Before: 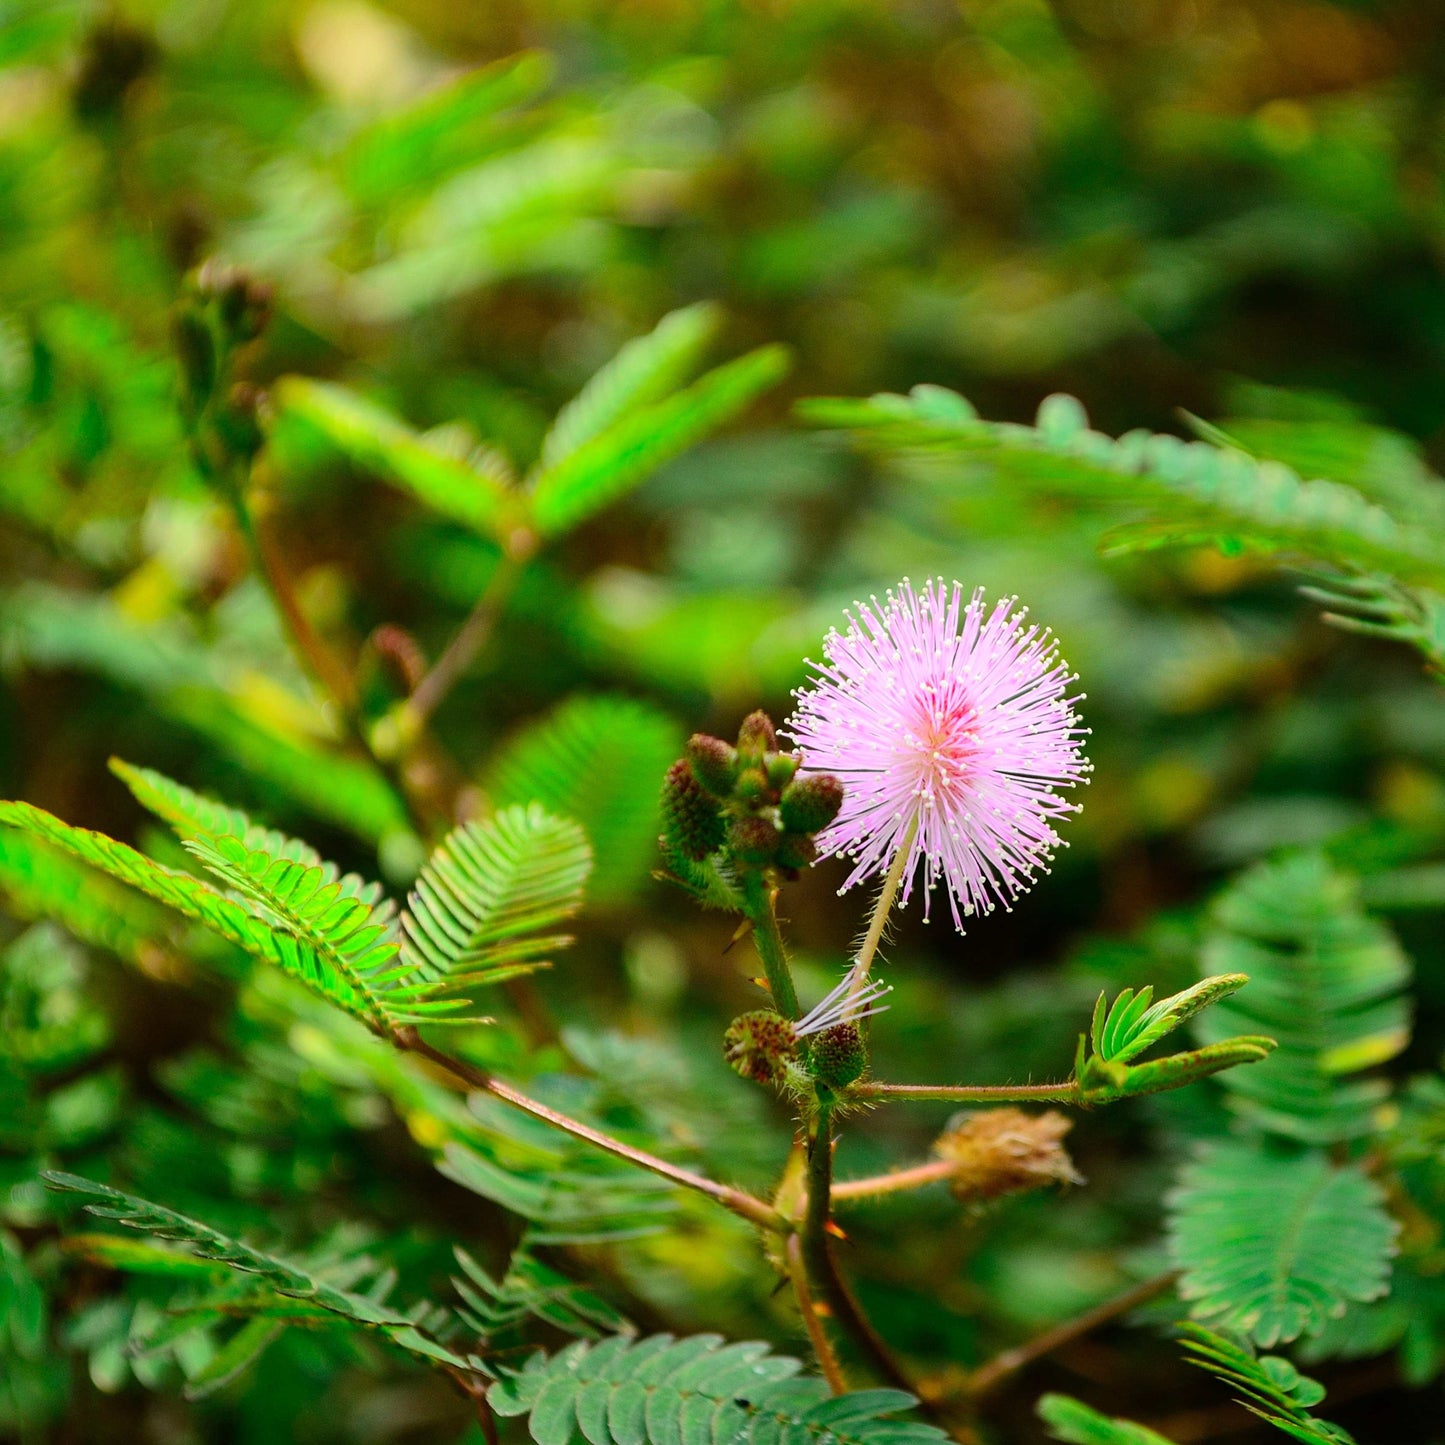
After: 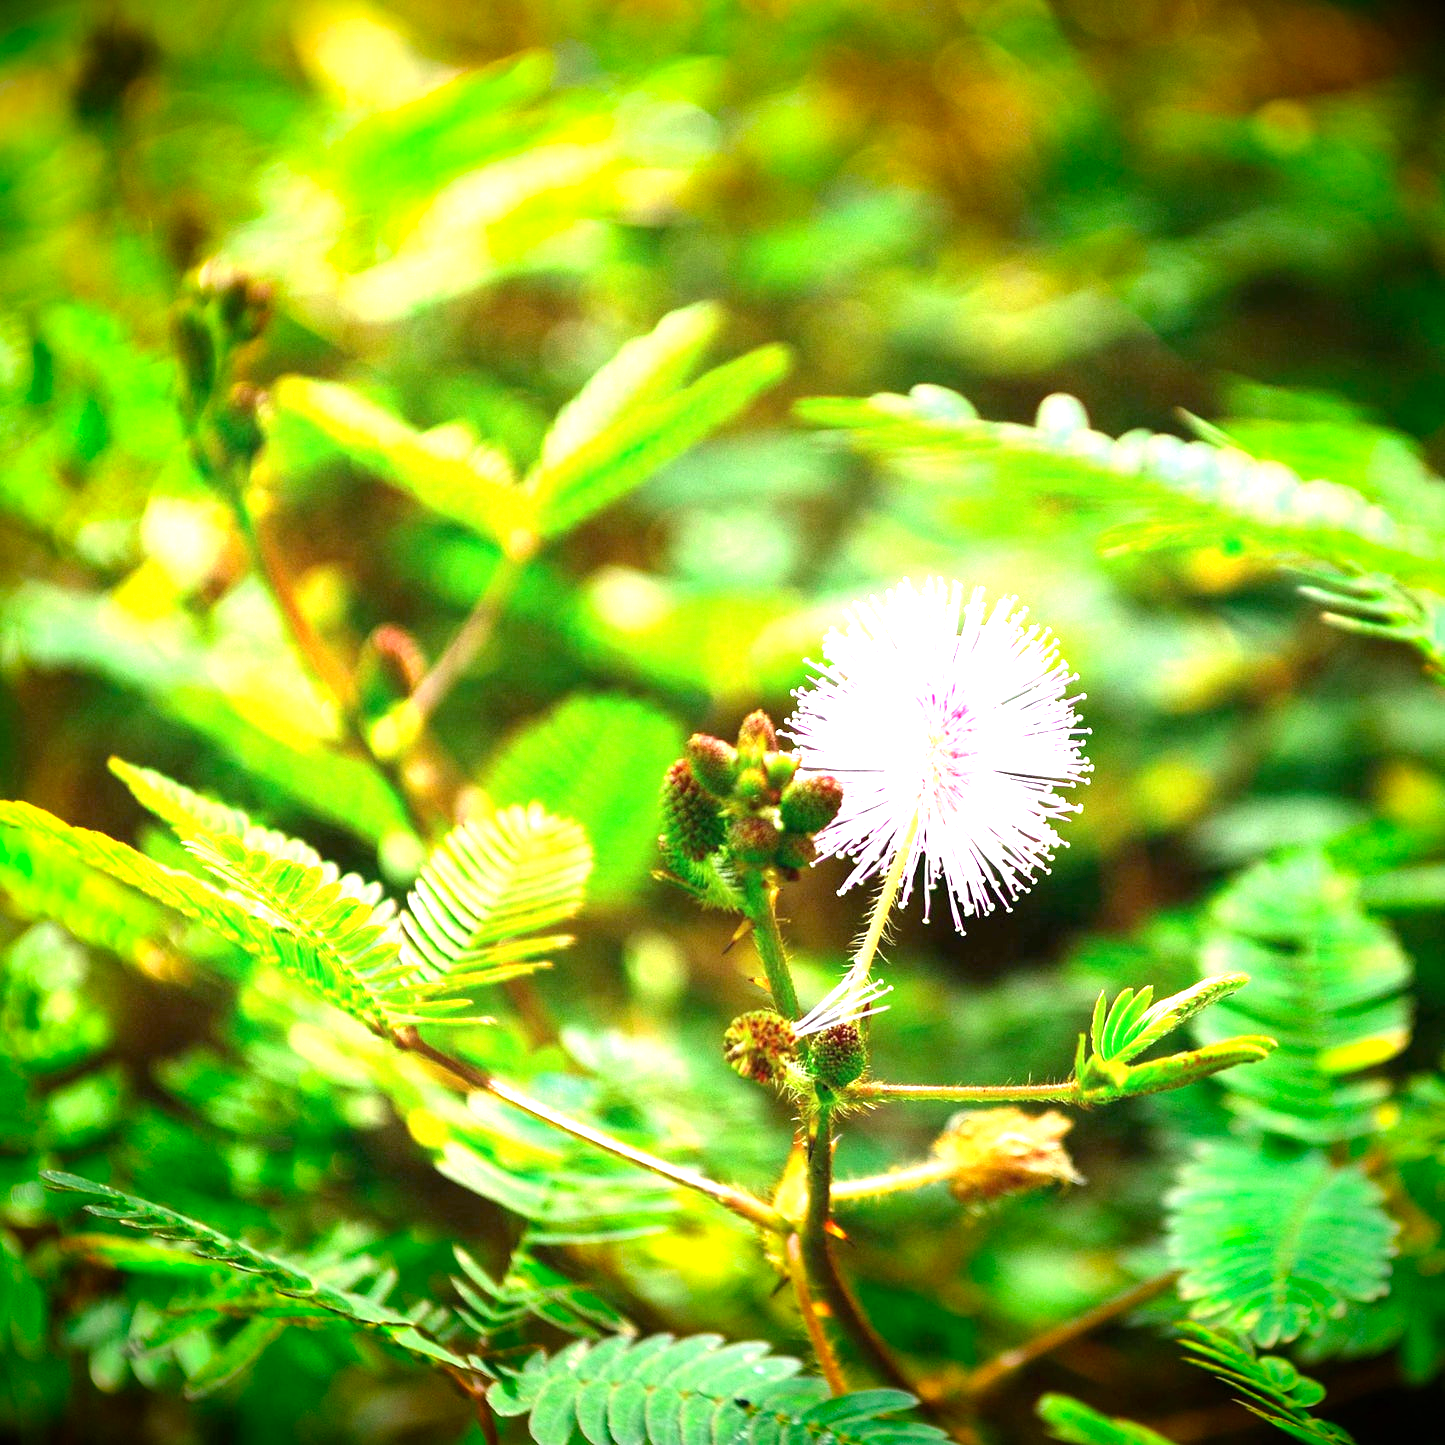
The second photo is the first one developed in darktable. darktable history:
exposure: black level correction 0, exposure 1.989 EV, compensate highlight preservation false
vignetting: fall-off start 84.15%, fall-off radius 79.51%, brightness -0.996, saturation 0.495, width/height ratio 1.214
